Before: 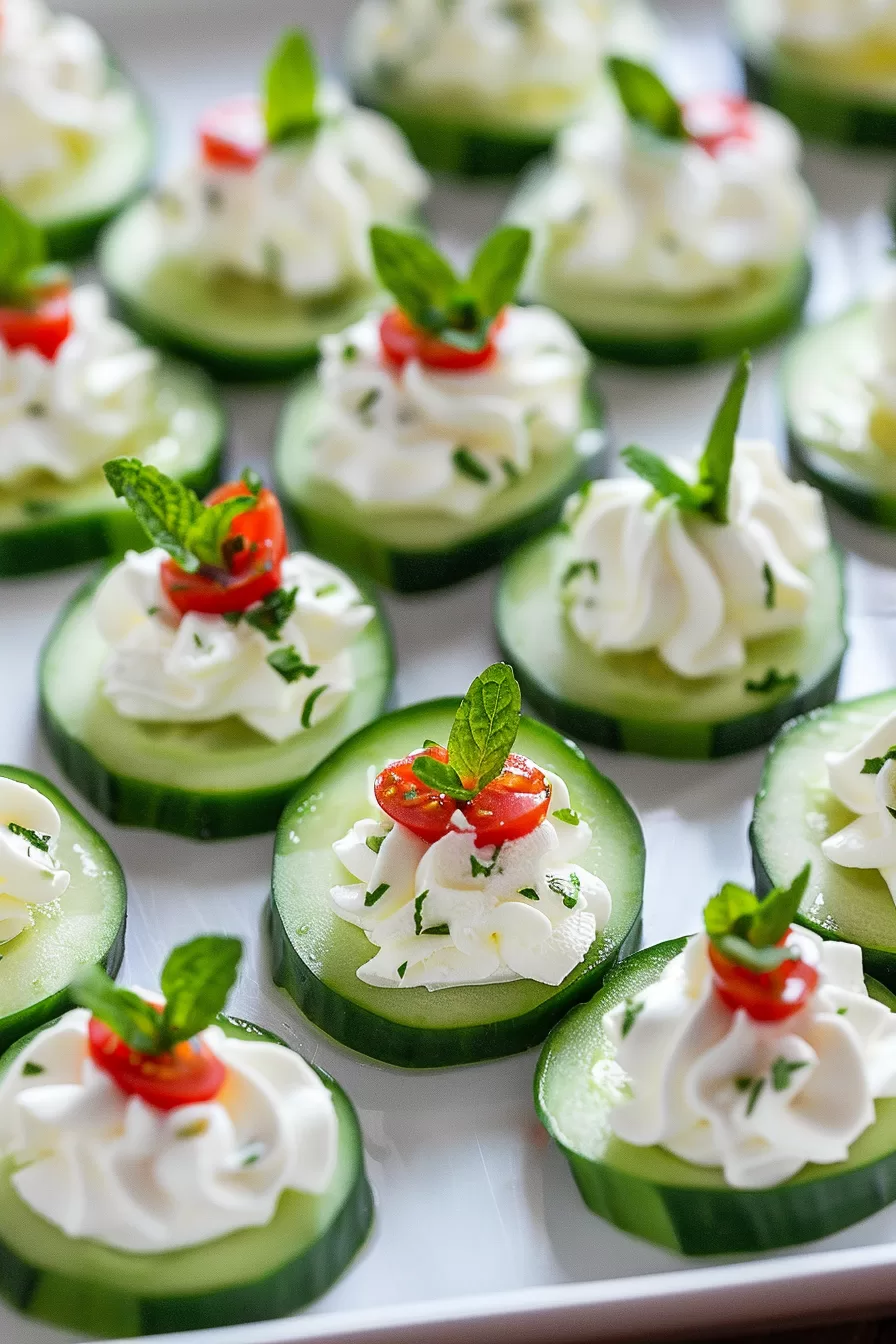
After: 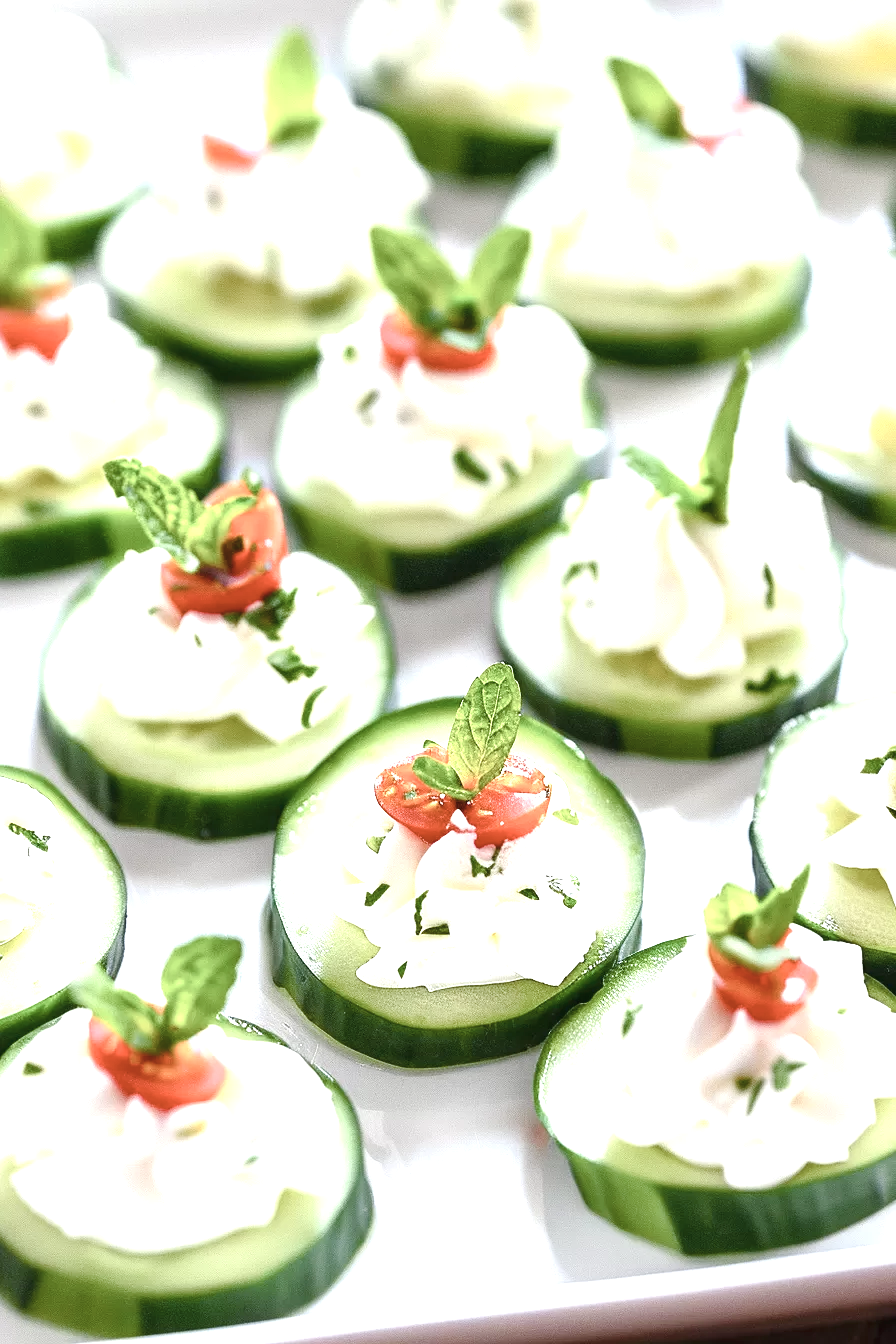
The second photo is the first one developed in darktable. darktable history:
exposure: black level correction 0, exposure 1.376 EV, compensate highlight preservation false
contrast brightness saturation: contrast 0.096, saturation -0.368
color balance rgb: shadows lift › chroma 1.007%, shadows lift › hue 29.5°, global offset › luminance 0.258%, global offset › hue 169.19°, perceptual saturation grading › global saturation 0.612%, perceptual saturation grading › highlights -17%, perceptual saturation grading › mid-tones 32.825%, perceptual saturation grading › shadows 50.303%, global vibrance 20%
